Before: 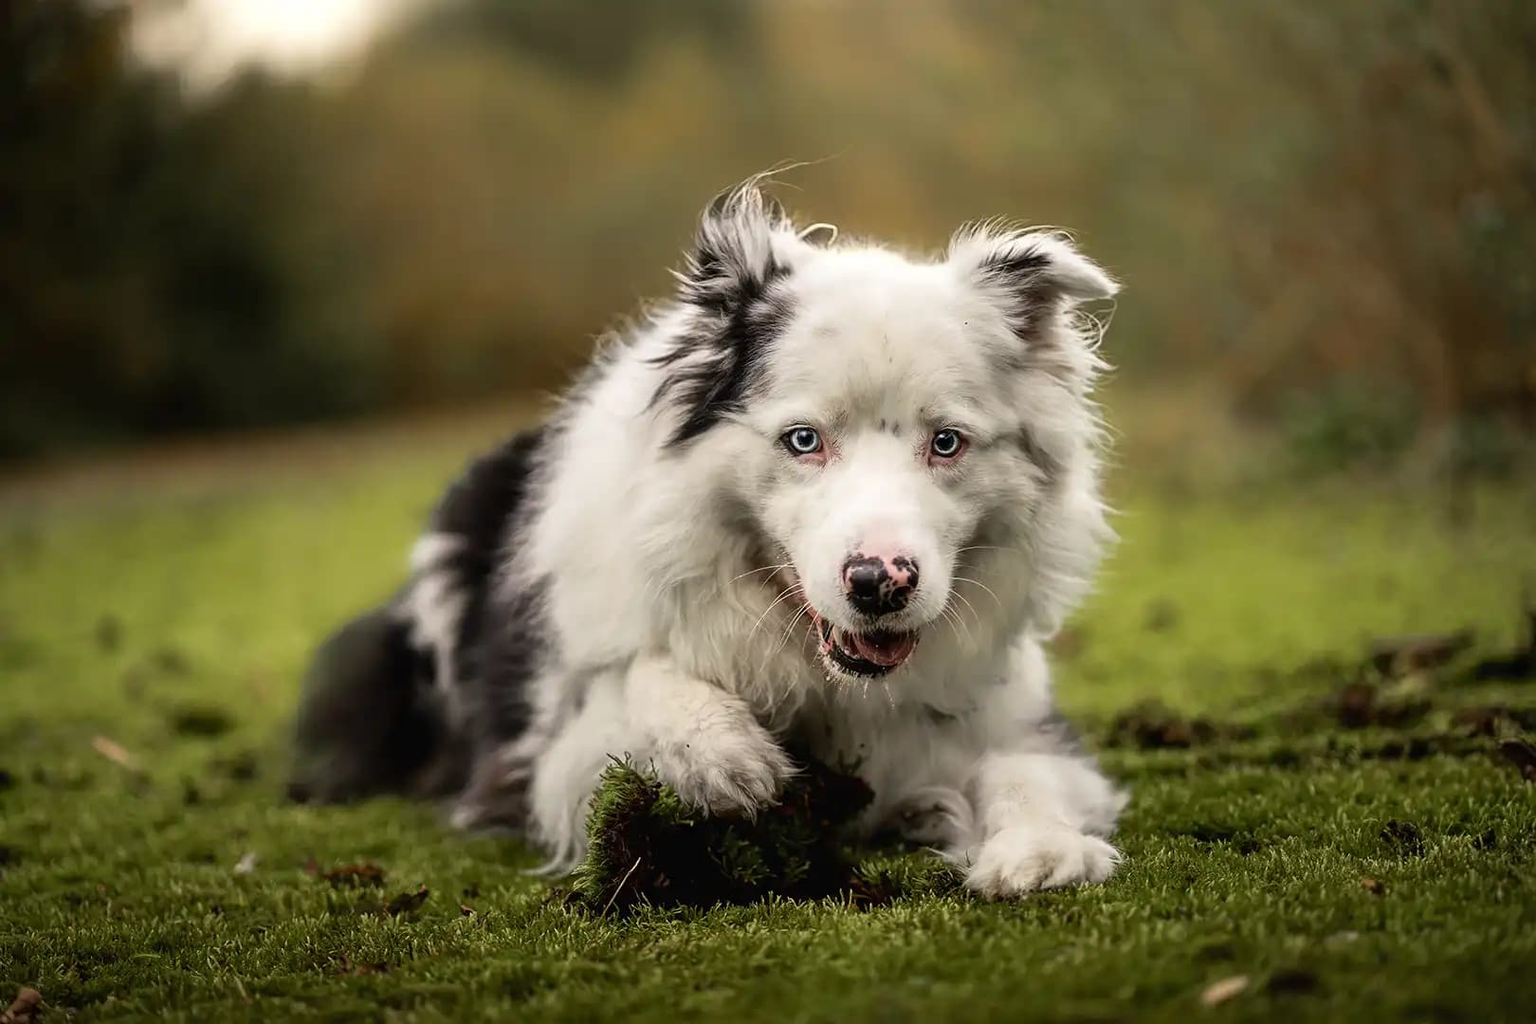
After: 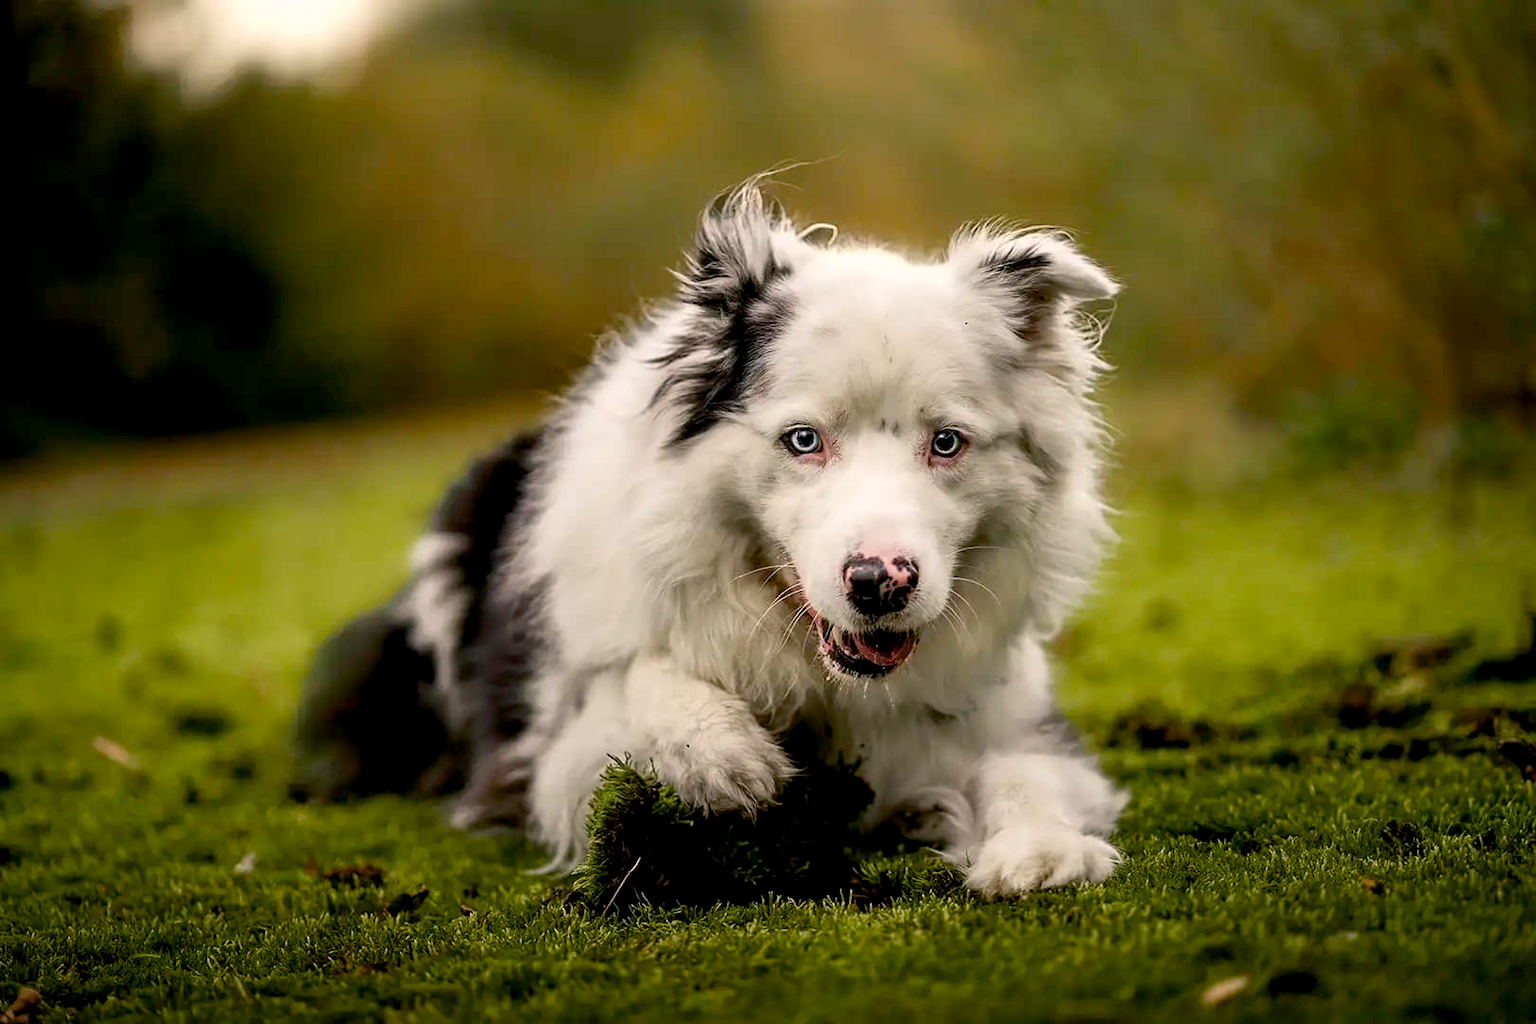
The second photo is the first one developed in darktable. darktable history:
color balance rgb: shadows lift › chroma 2.042%, shadows lift › hue 248.57°, highlights gain › chroma 1.111%, highlights gain › hue 53.3°, global offset › luminance -0.856%, perceptual saturation grading › global saturation 14.155%, perceptual saturation grading › highlights -25.815%, perceptual saturation grading › shadows 29.888%, global vibrance 24.154%
exposure: exposure 0.014 EV, compensate exposure bias true, compensate highlight preservation false
